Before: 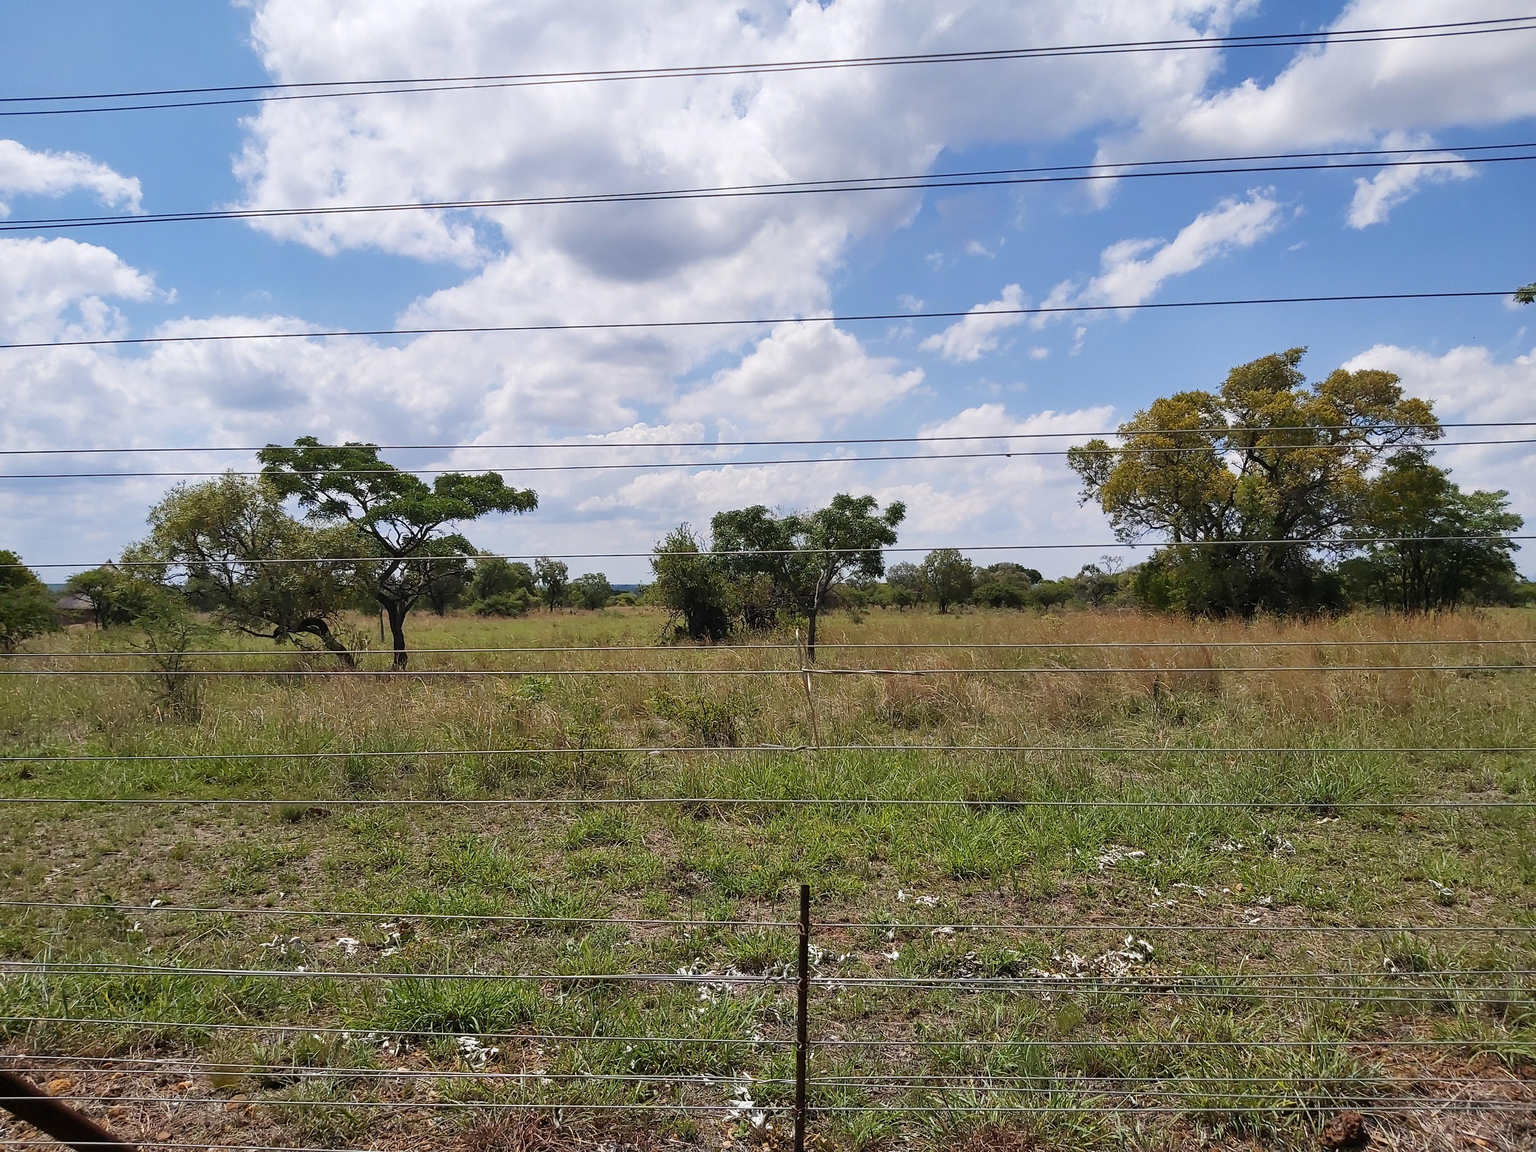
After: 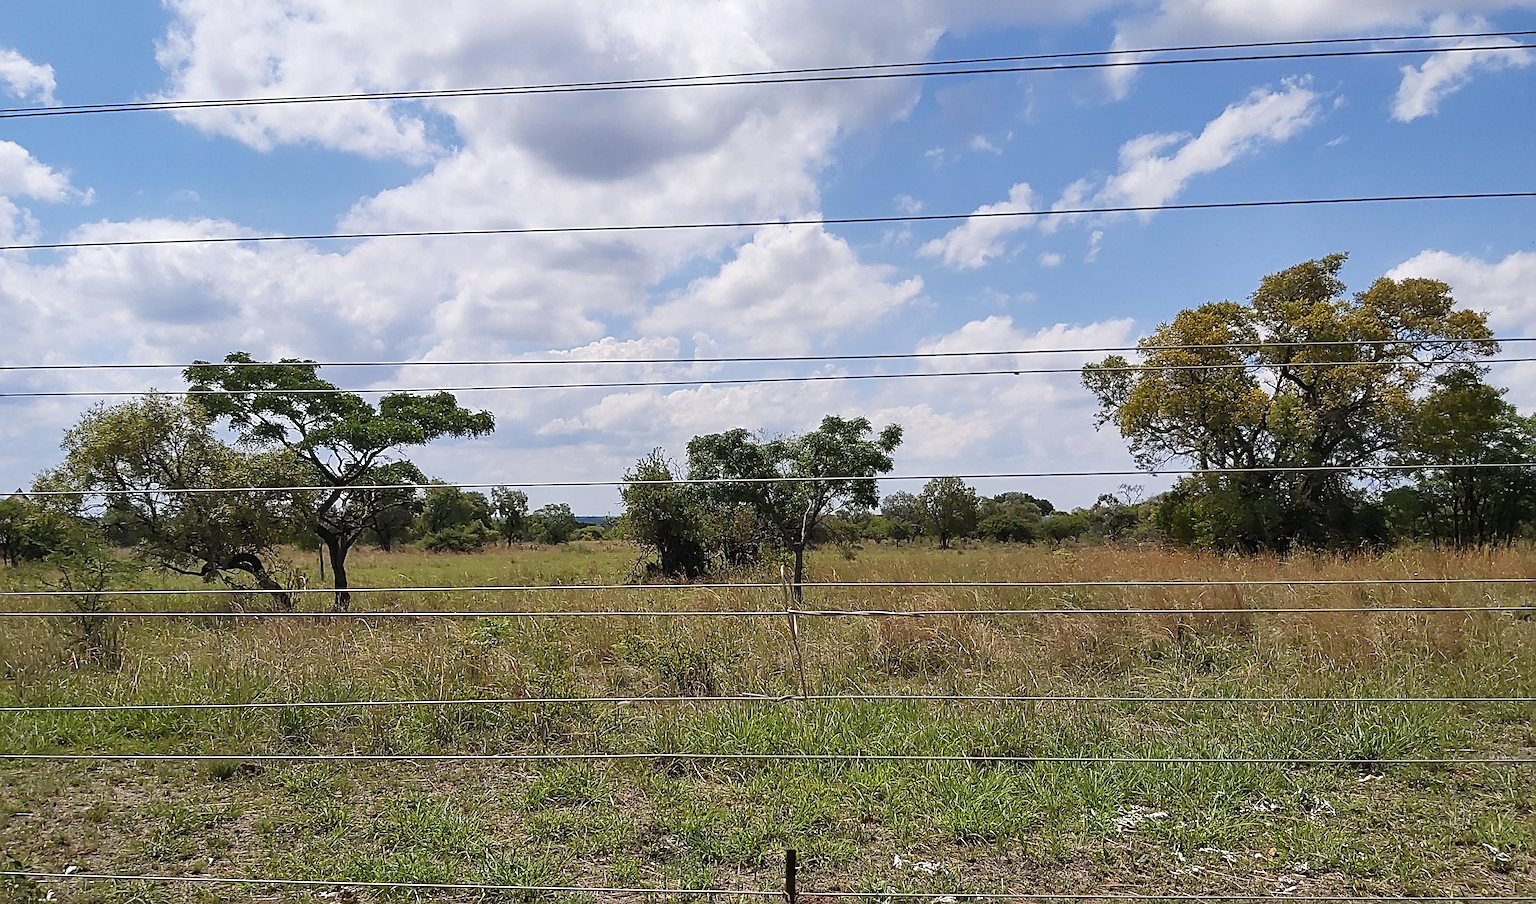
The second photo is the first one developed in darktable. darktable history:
tone curve: color space Lab, independent channels
crop: left 6.019%, top 10.354%, right 3.823%, bottom 18.817%
sharpen: radius 3.959
